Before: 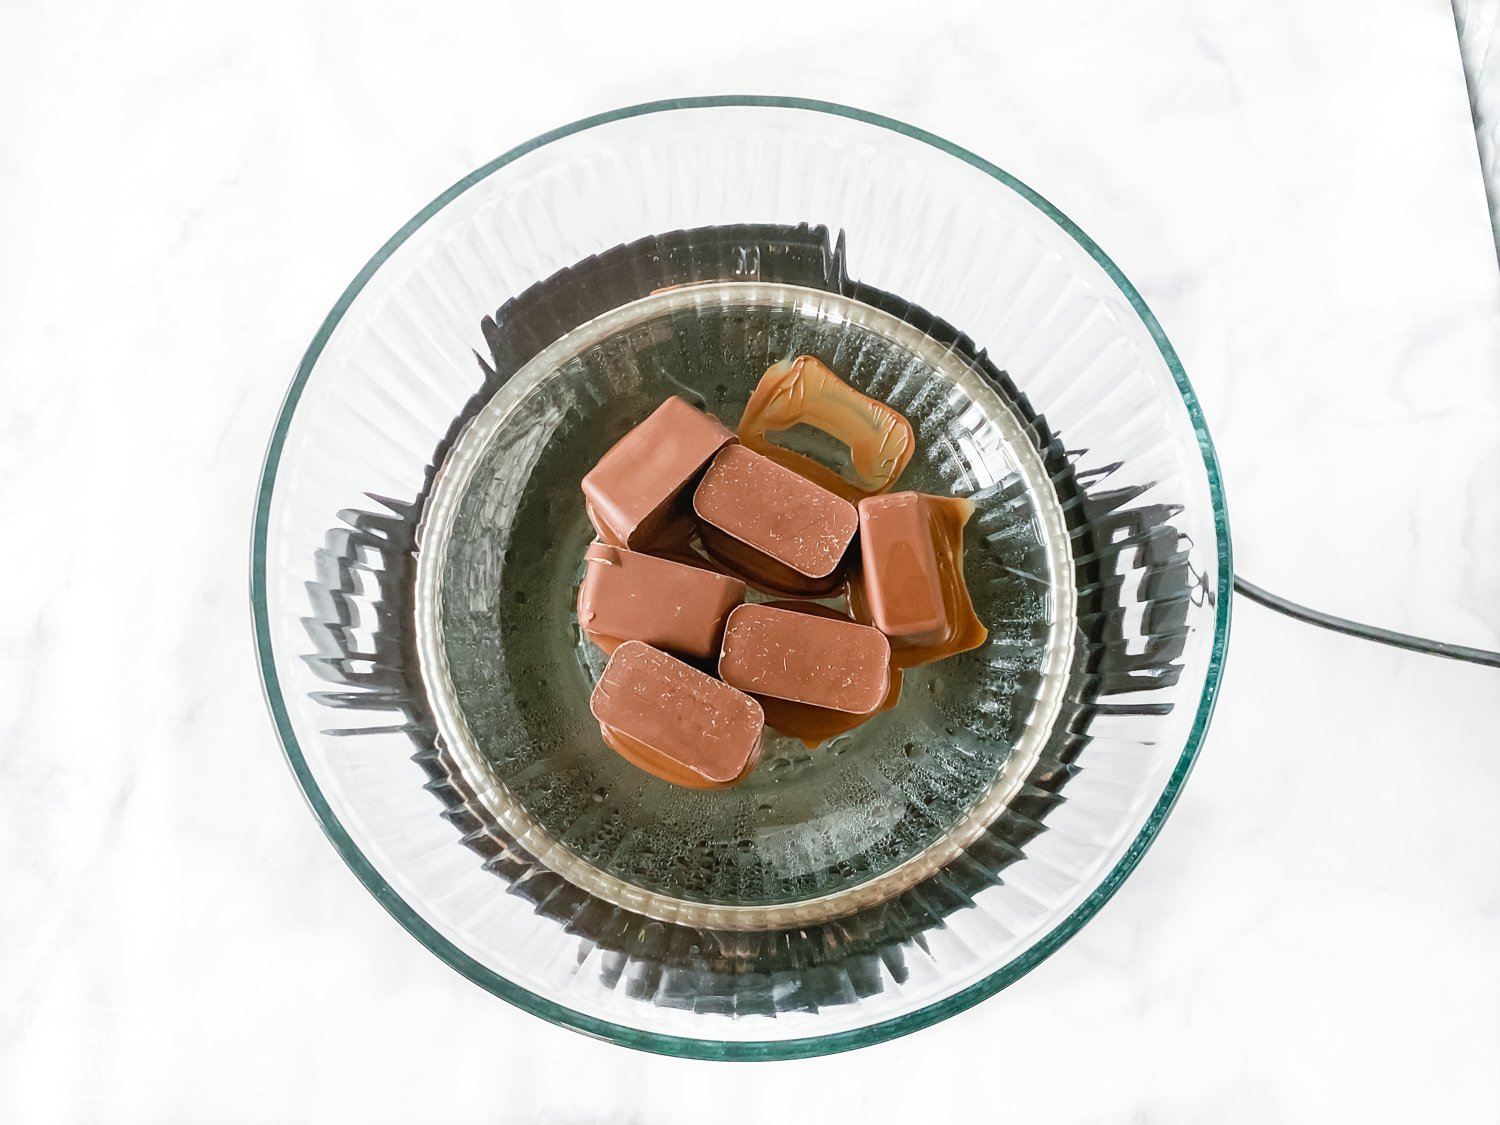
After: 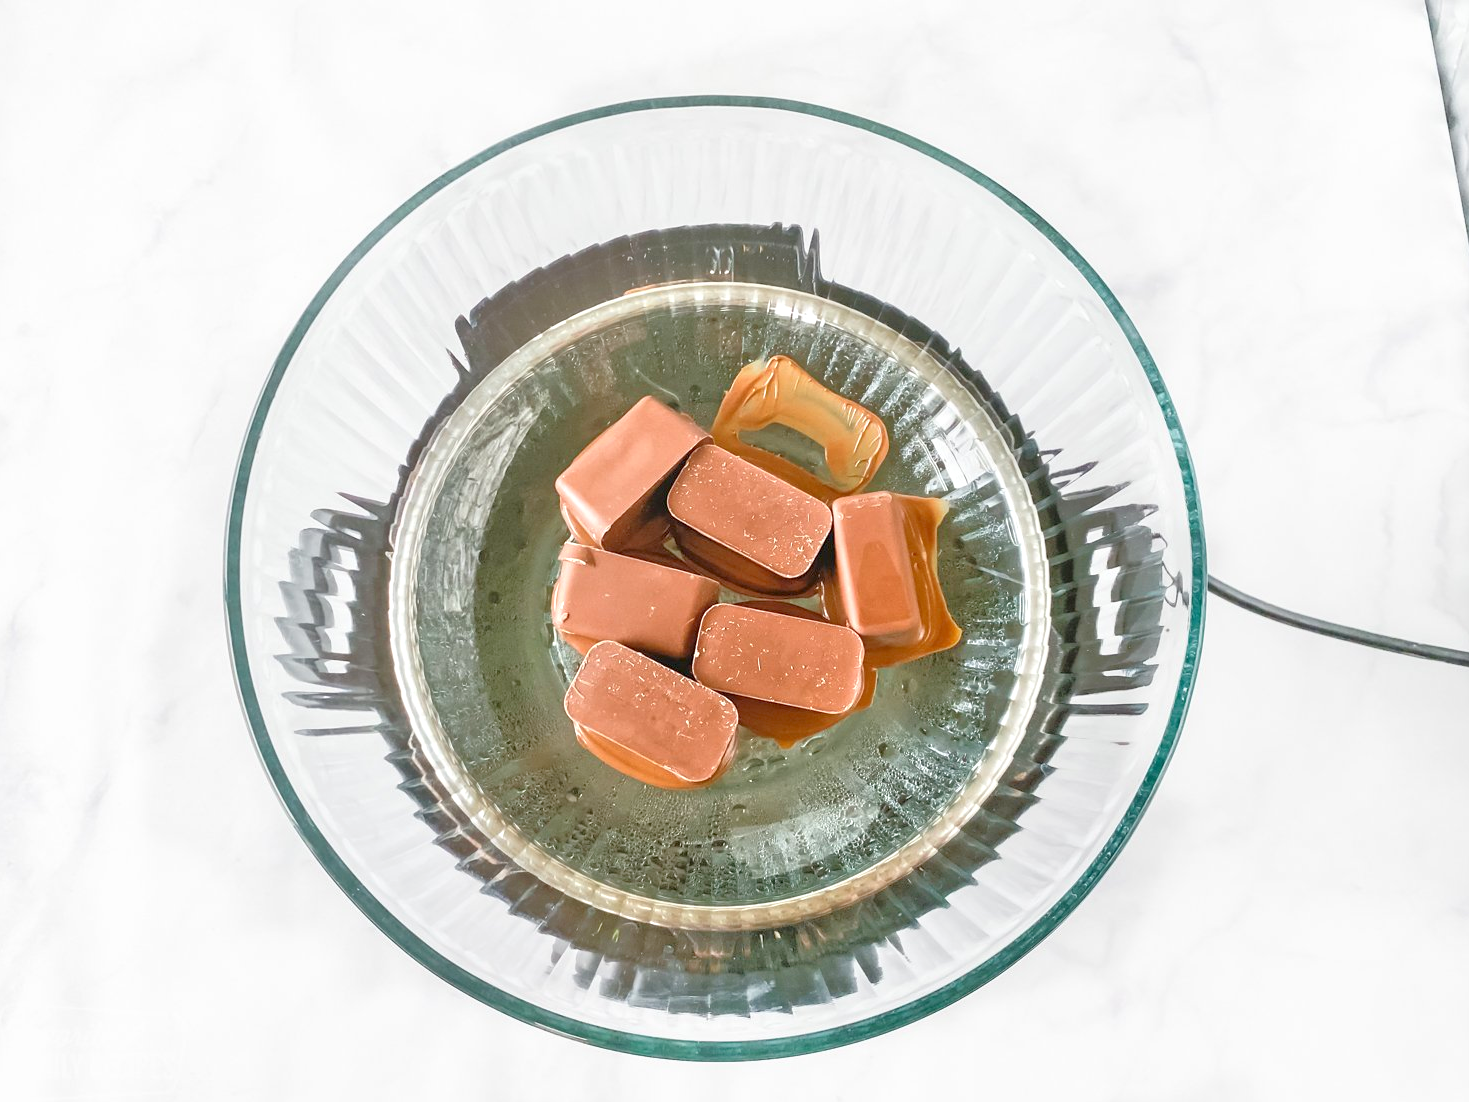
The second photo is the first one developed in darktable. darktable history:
crop: left 1.743%, right 0.268%, bottom 2.011%
tone equalizer: -8 EV 2 EV, -7 EV 2 EV, -6 EV 2 EV, -5 EV 2 EV, -4 EV 2 EV, -3 EV 1.5 EV, -2 EV 1 EV, -1 EV 0.5 EV
